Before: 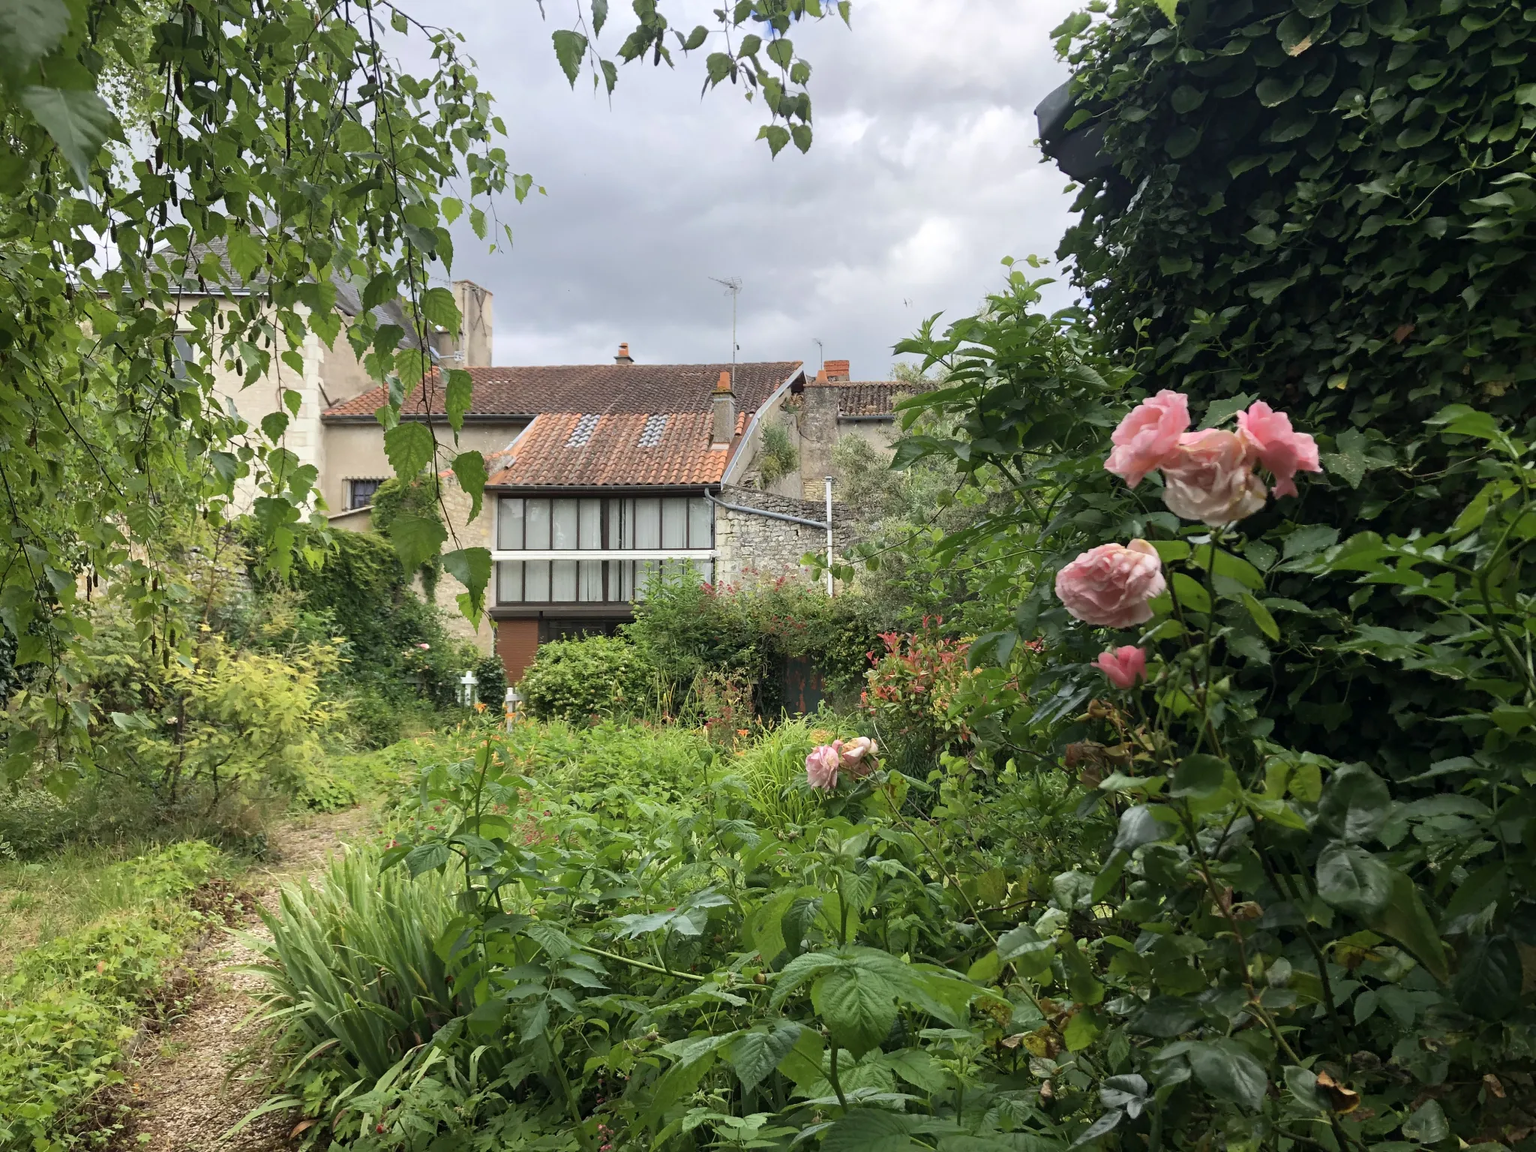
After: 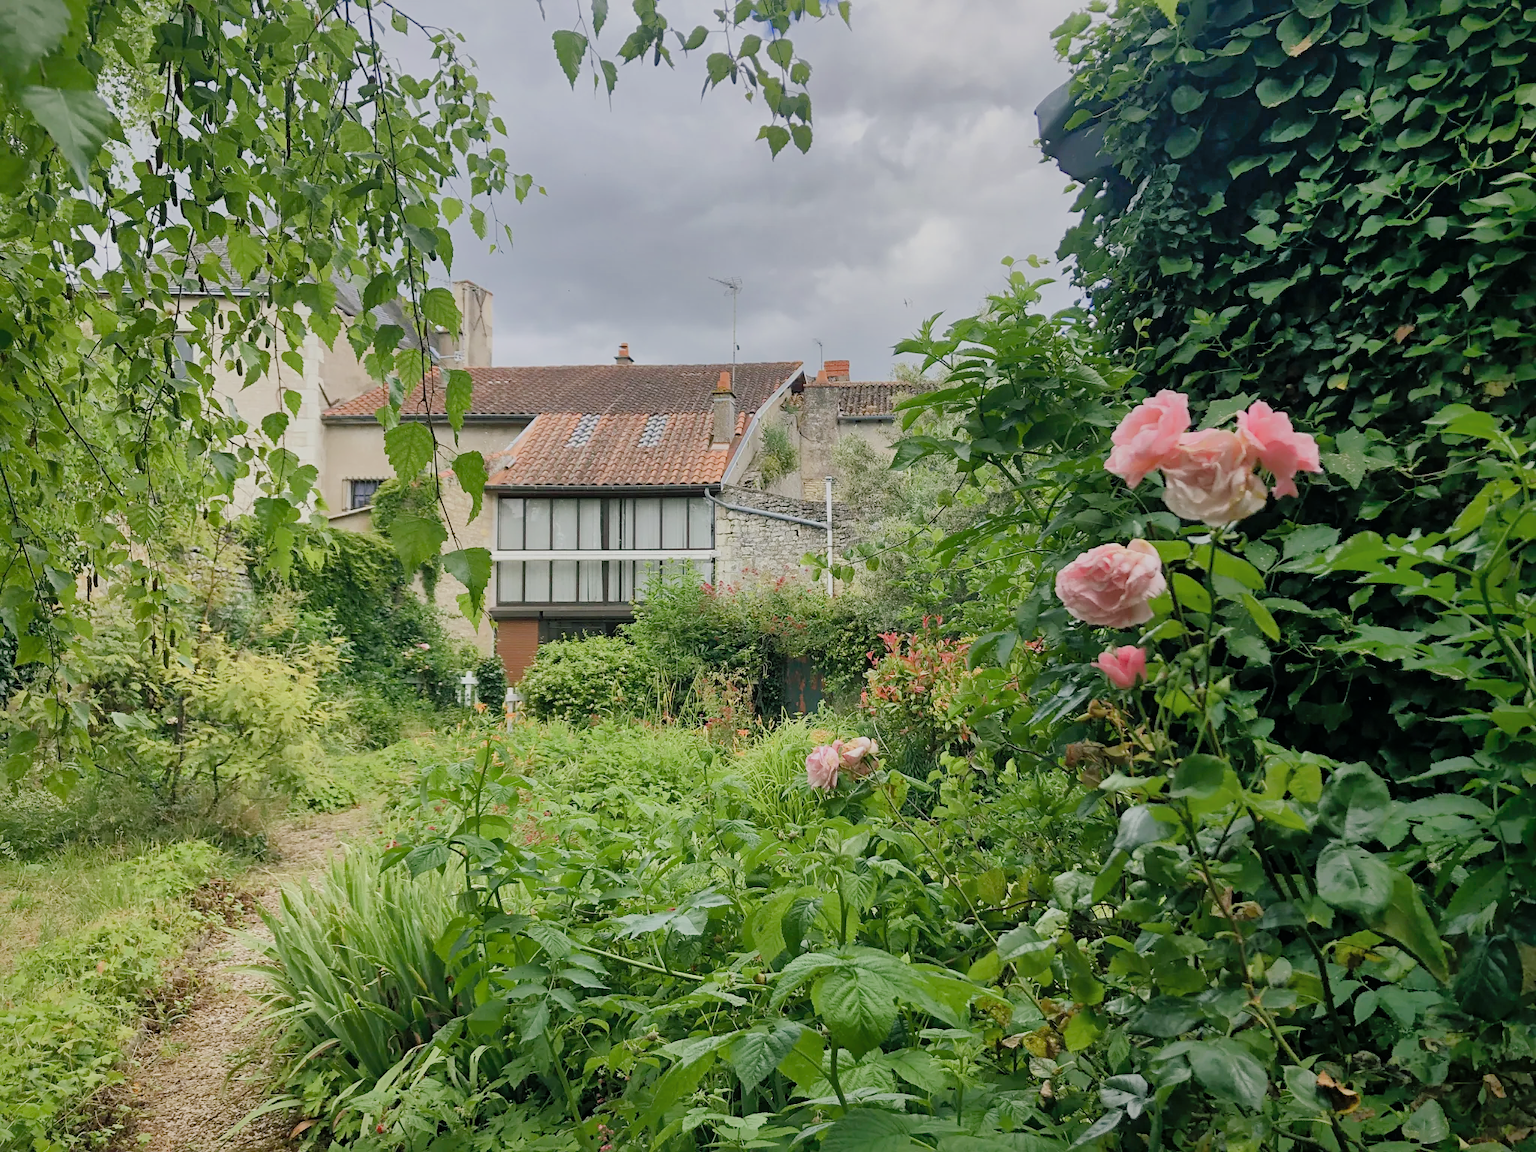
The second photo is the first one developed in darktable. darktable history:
shadows and highlights: shadows 61.04, highlights -60.01
sharpen: amount 0.215
exposure: black level correction 0, exposure 0.498 EV, compensate exposure bias true, compensate highlight preservation false
color balance rgb: shadows lift › chroma 2.462%, shadows lift › hue 193.37°, perceptual saturation grading › global saturation 13.766%, perceptual saturation grading › highlights -25.39%, perceptual saturation grading › shadows 26.038%
filmic rgb: black relative exposure -7.65 EV, white relative exposure 4.56 EV, hardness 3.61
